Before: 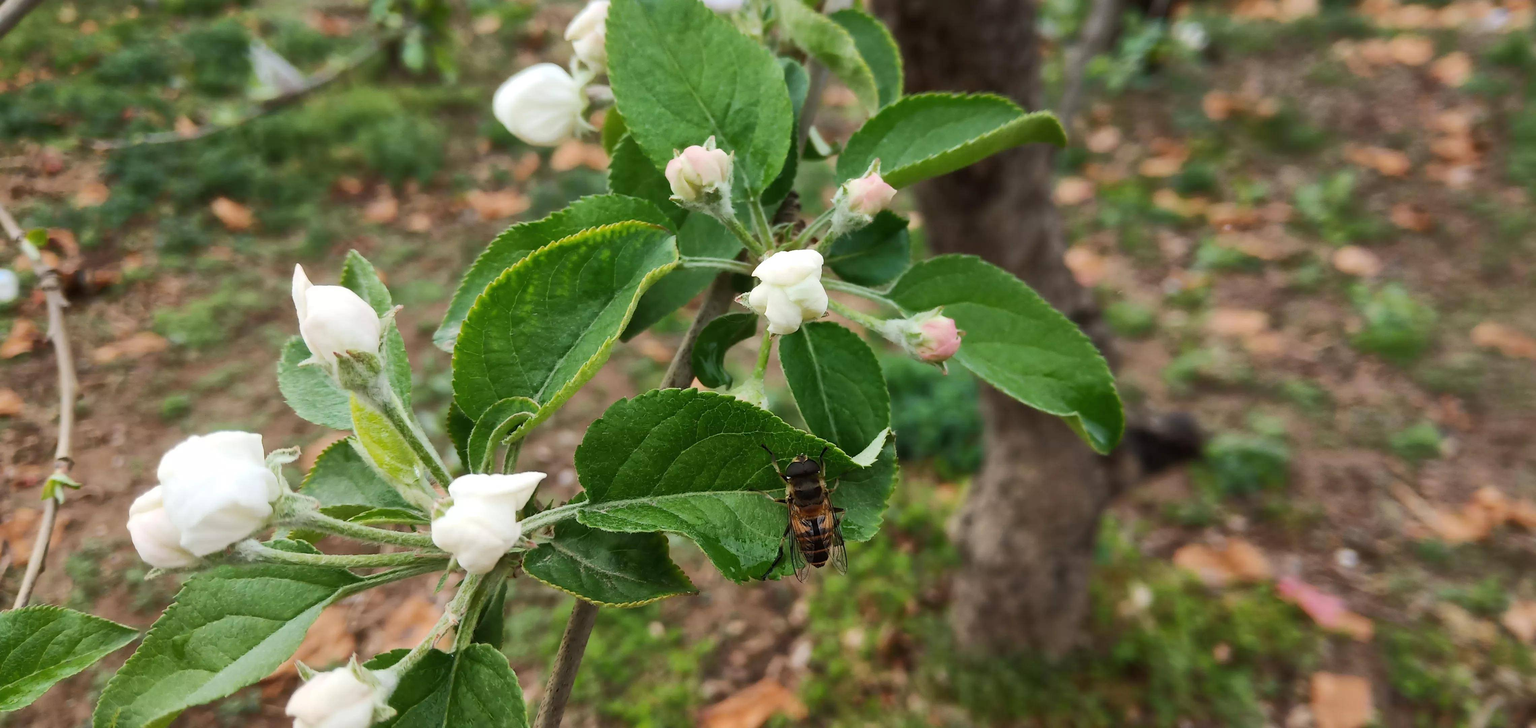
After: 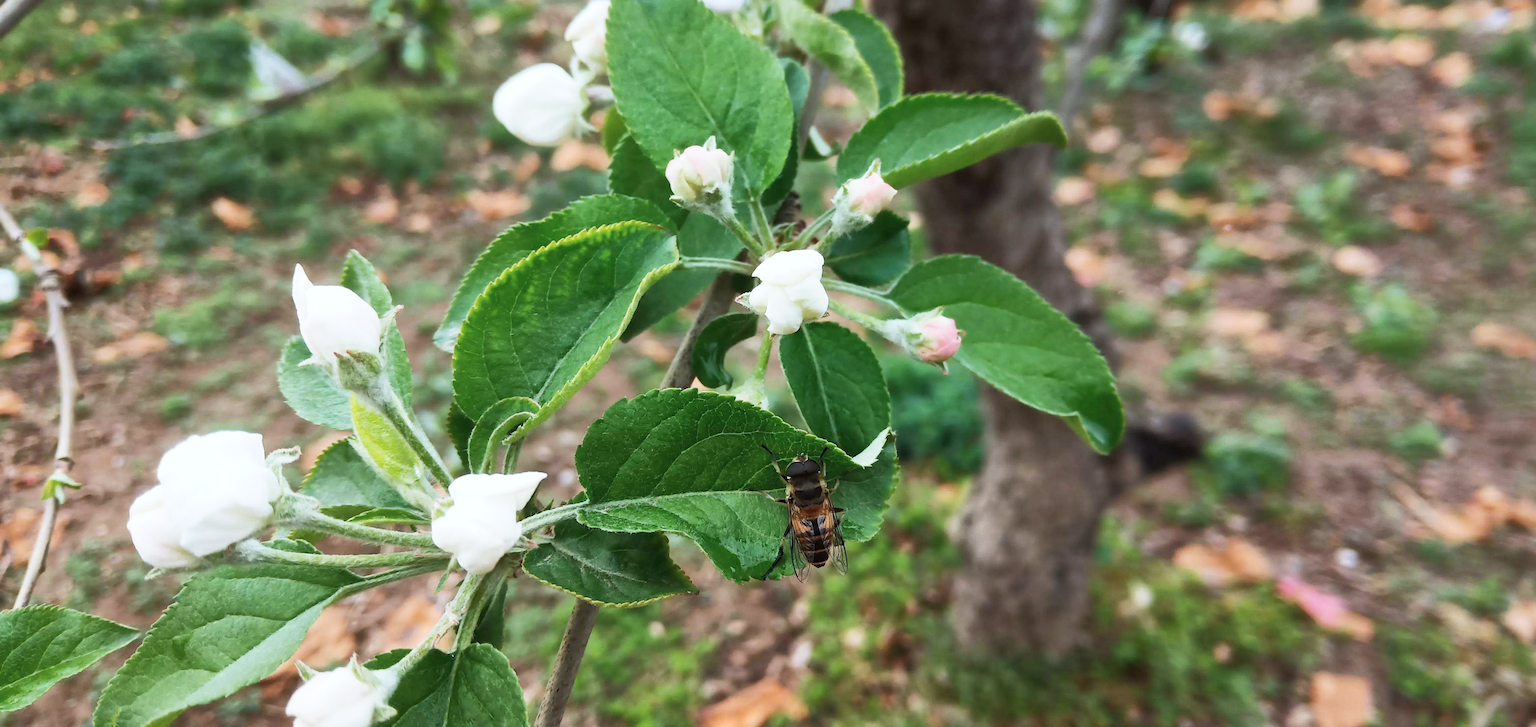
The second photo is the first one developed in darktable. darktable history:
base curve: curves: ch0 [(0, 0) (0.579, 0.807) (1, 1)], preserve colors none
color calibration: x 0.367, y 0.376, temperature 4372.25 K
color zones: curves: ch0 [(0.25, 0.5) (0.428, 0.473) (0.75, 0.5)]; ch1 [(0.243, 0.479) (0.398, 0.452) (0.75, 0.5)]
